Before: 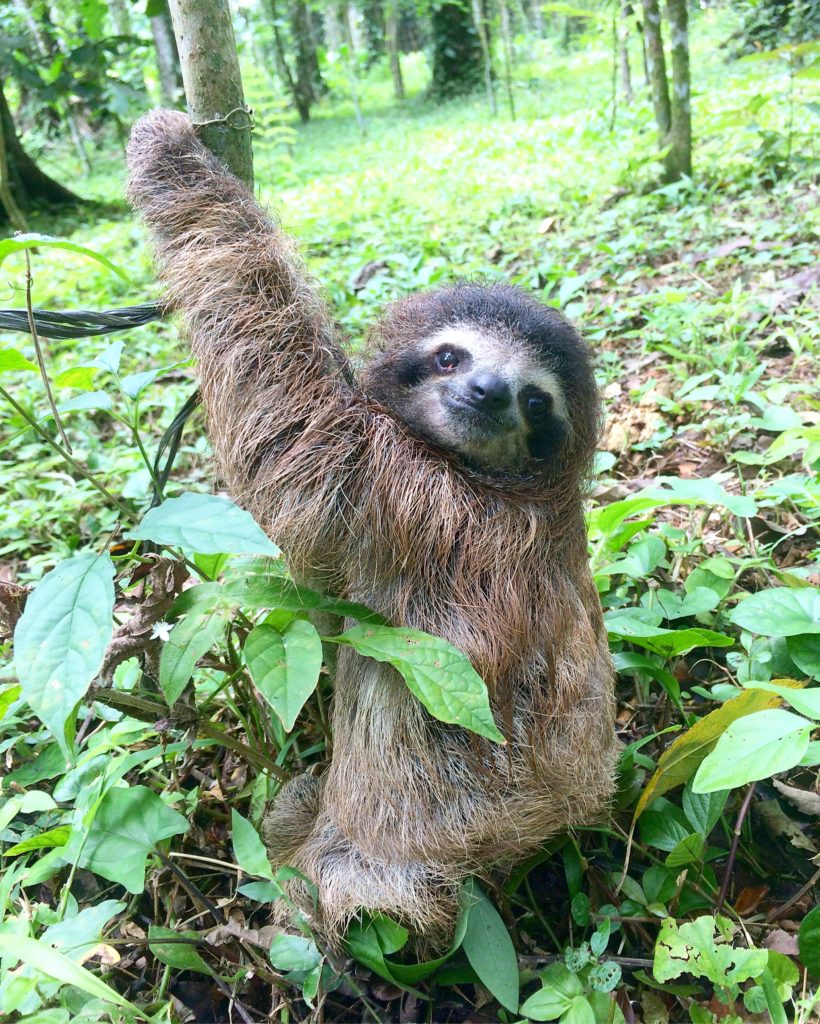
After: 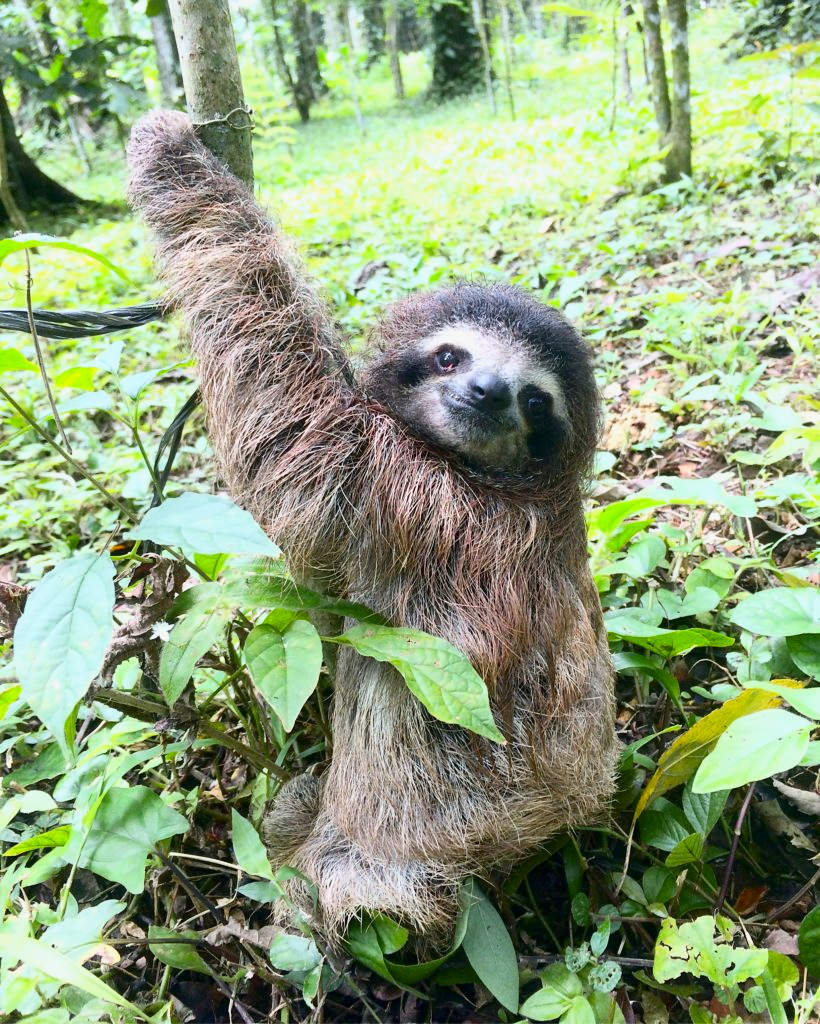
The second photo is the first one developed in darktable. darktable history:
tone curve: curves: ch0 [(0, 0.003) (0.117, 0.101) (0.257, 0.246) (0.408, 0.432) (0.632, 0.716) (0.795, 0.884) (1, 1)]; ch1 [(0, 0) (0.227, 0.197) (0.405, 0.421) (0.501, 0.501) (0.522, 0.526) (0.546, 0.564) (0.589, 0.602) (0.696, 0.761) (0.976, 0.992)]; ch2 [(0, 0) (0.208, 0.176) (0.377, 0.38) (0.5, 0.5) (0.537, 0.534) (0.571, 0.577) (0.627, 0.64) (0.698, 0.76) (1, 1)], color space Lab, independent channels, preserve colors none
exposure: black level correction 0.001, exposure -0.2 EV, compensate highlight preservation false
